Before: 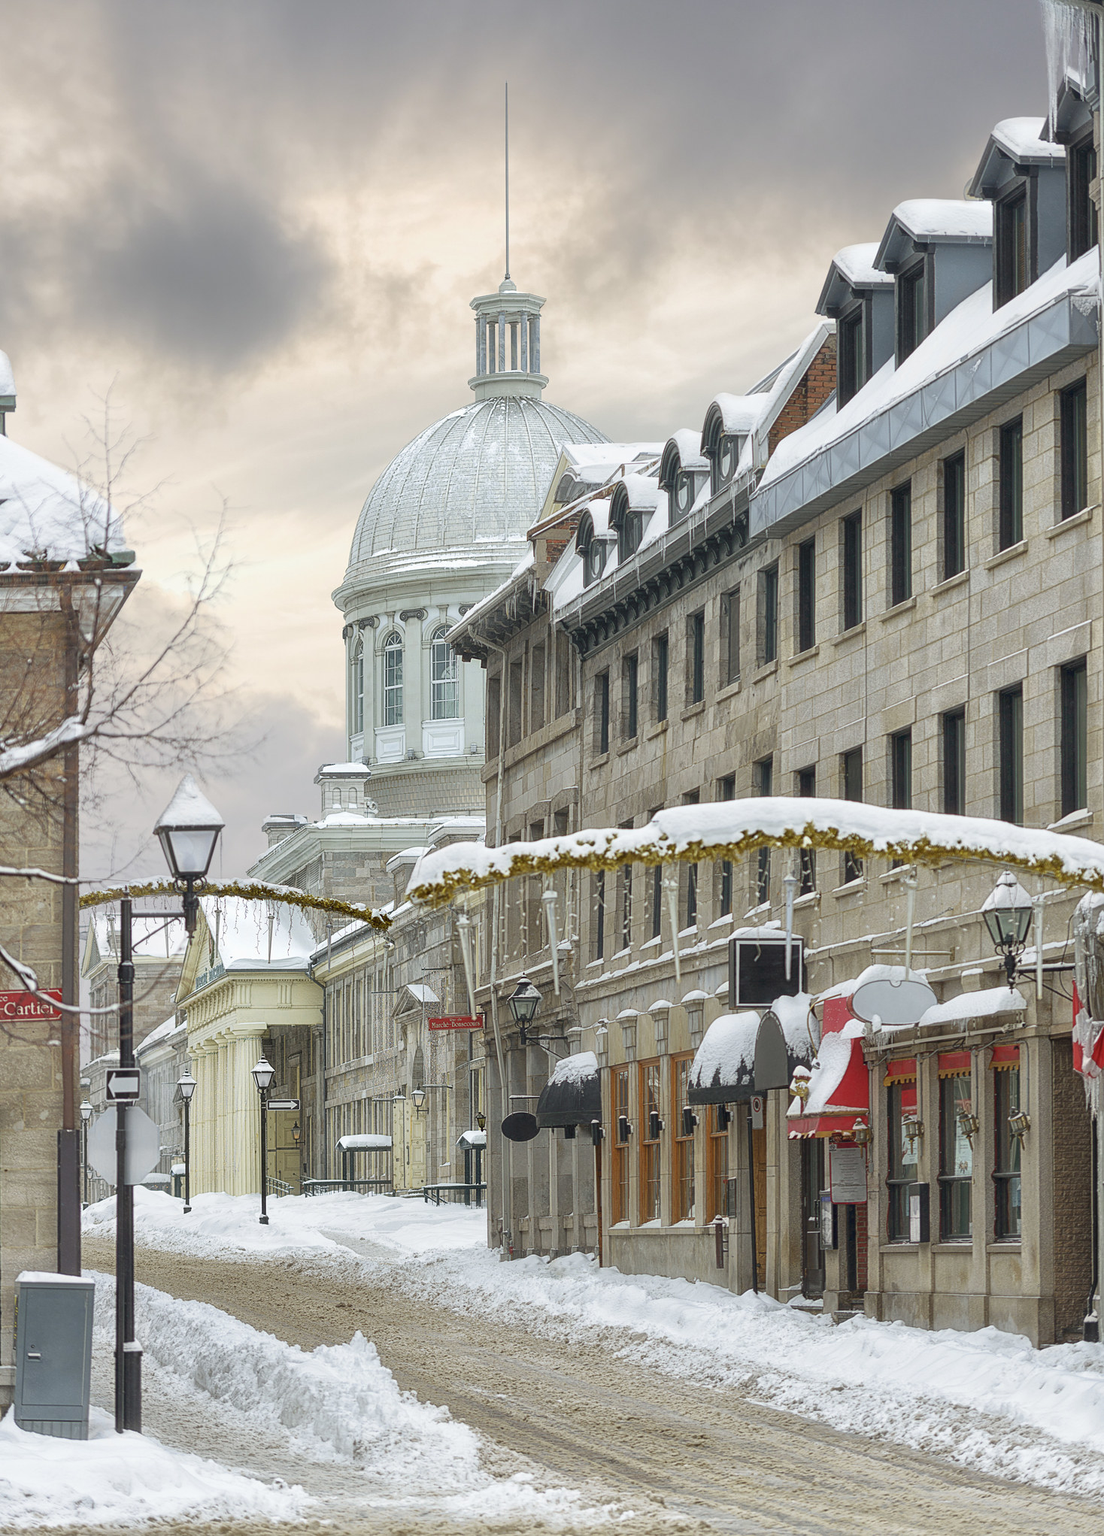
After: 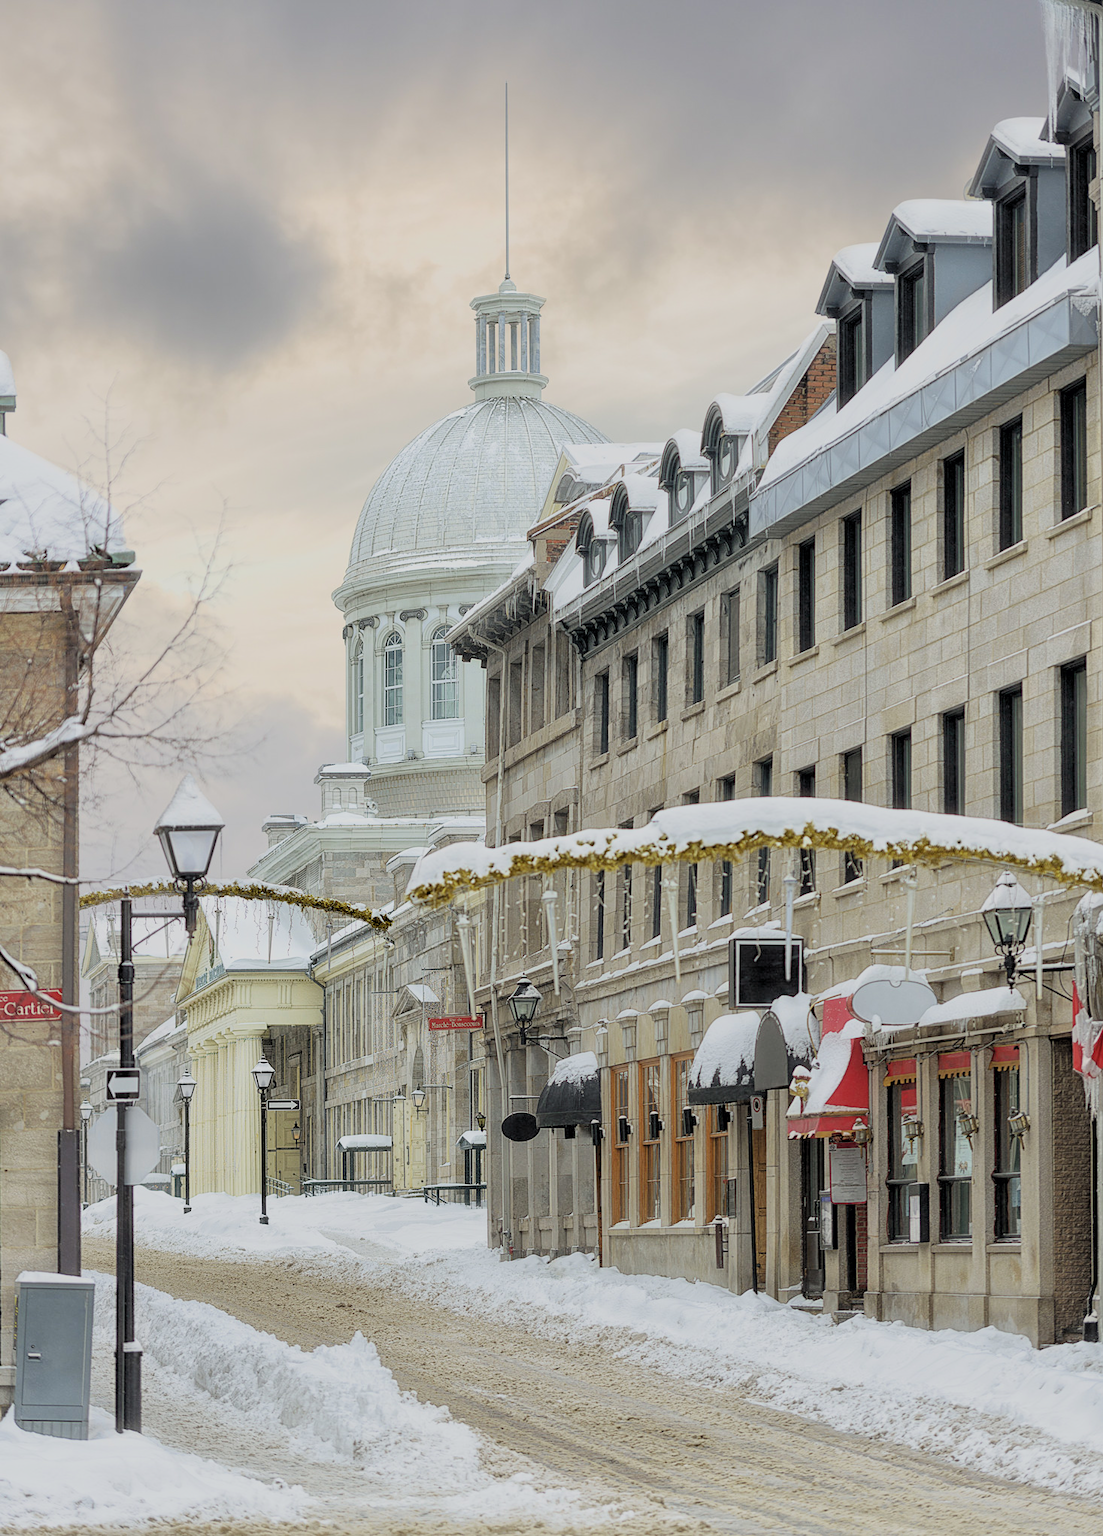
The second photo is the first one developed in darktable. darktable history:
filmic rgb: black relative exposure -7.65 EV, white relative exposure 4.56 EV, hardness 3.61, color science v6 (2022)
rgb levels: levels [[0.013, 0.434, 0.89], [0, 0.5, 1], [0, 0.5, 1]]
